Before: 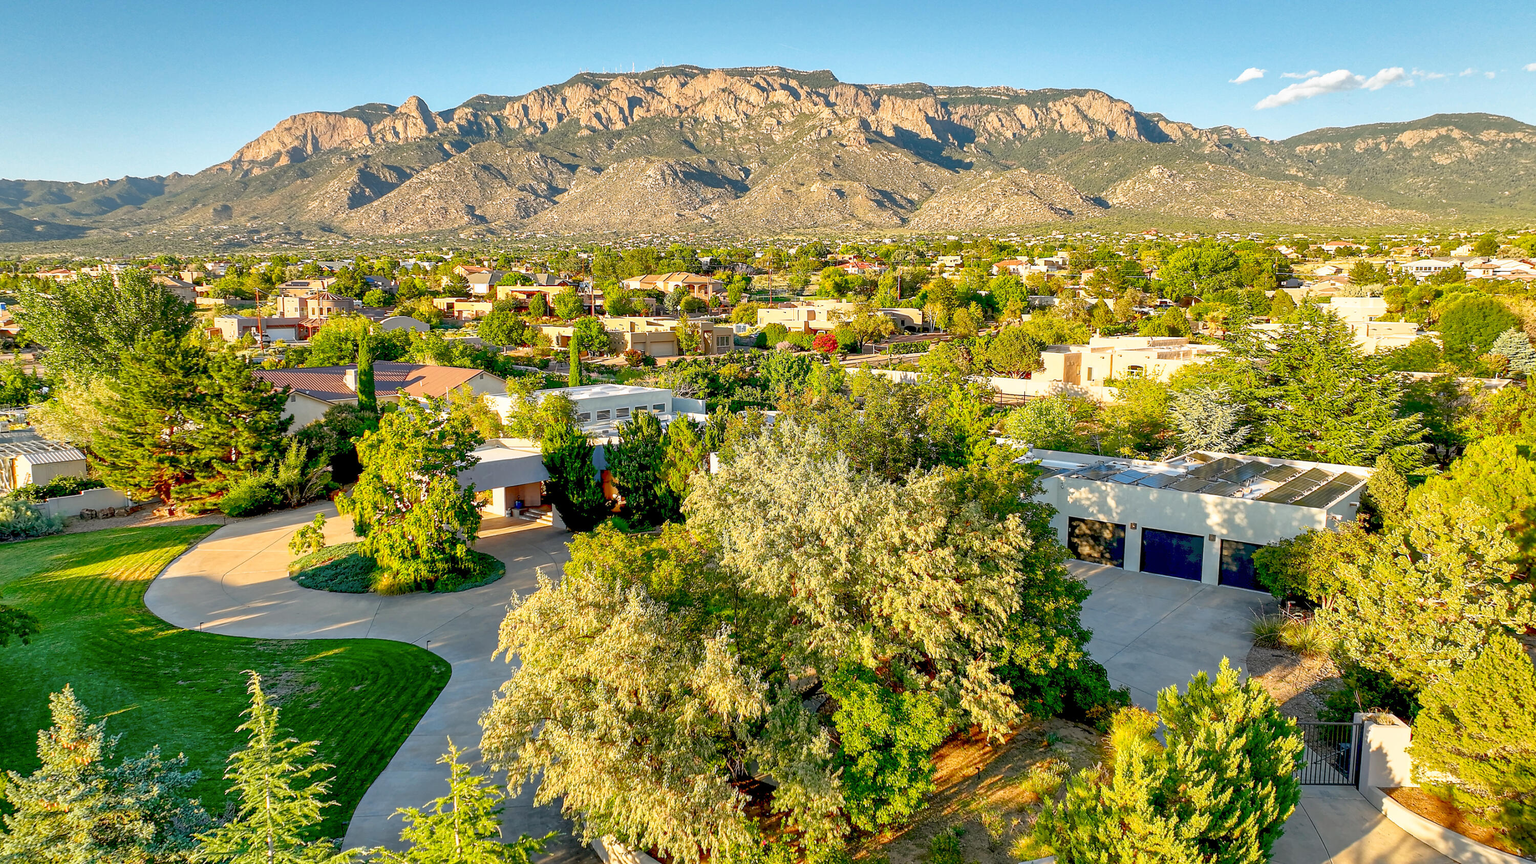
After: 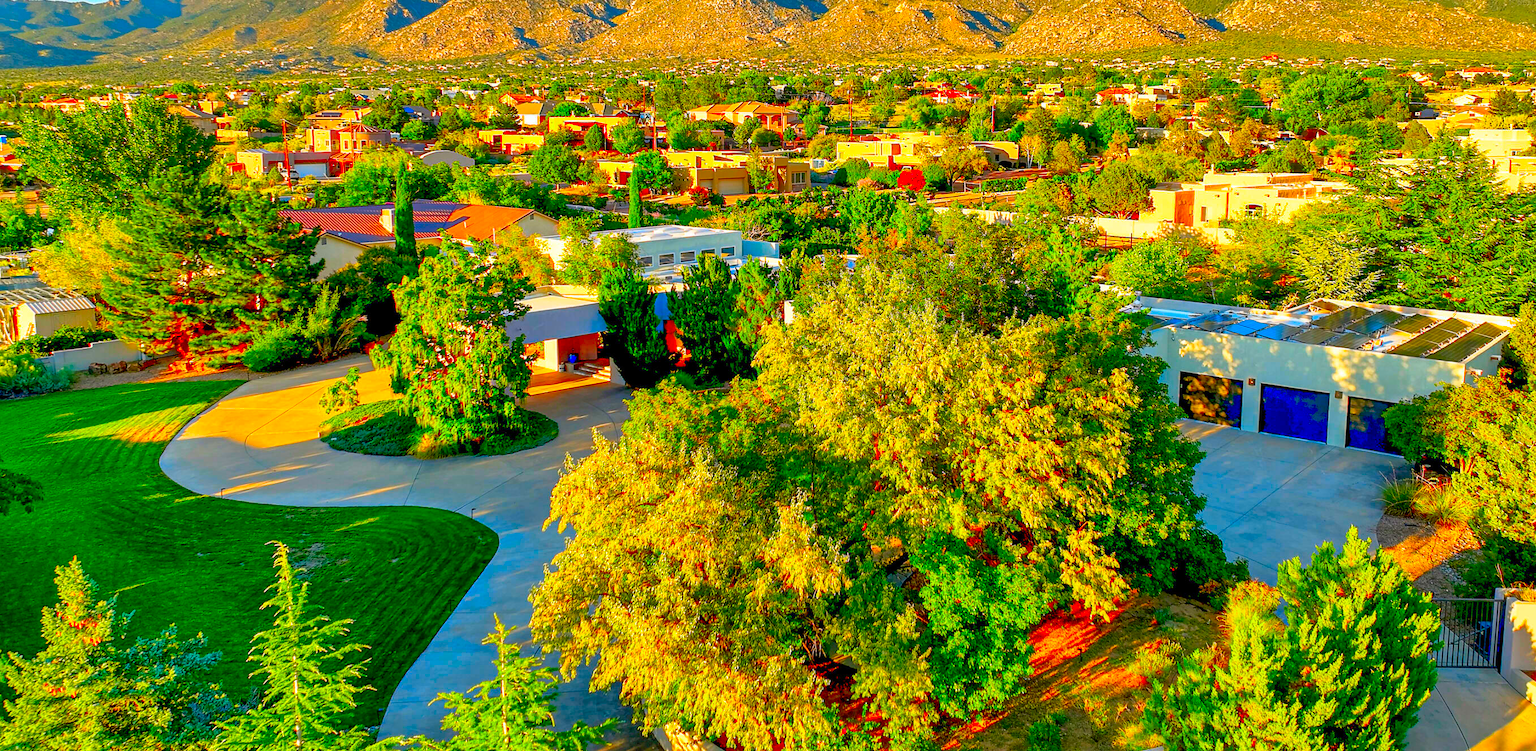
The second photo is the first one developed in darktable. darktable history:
crop: top 20.881%, right 9.409%, bottom 0.275%
shadows and highlights: low approximation 0.01, soften with gaussian
color correction: highlights b* -0.021, saturation 2.98
